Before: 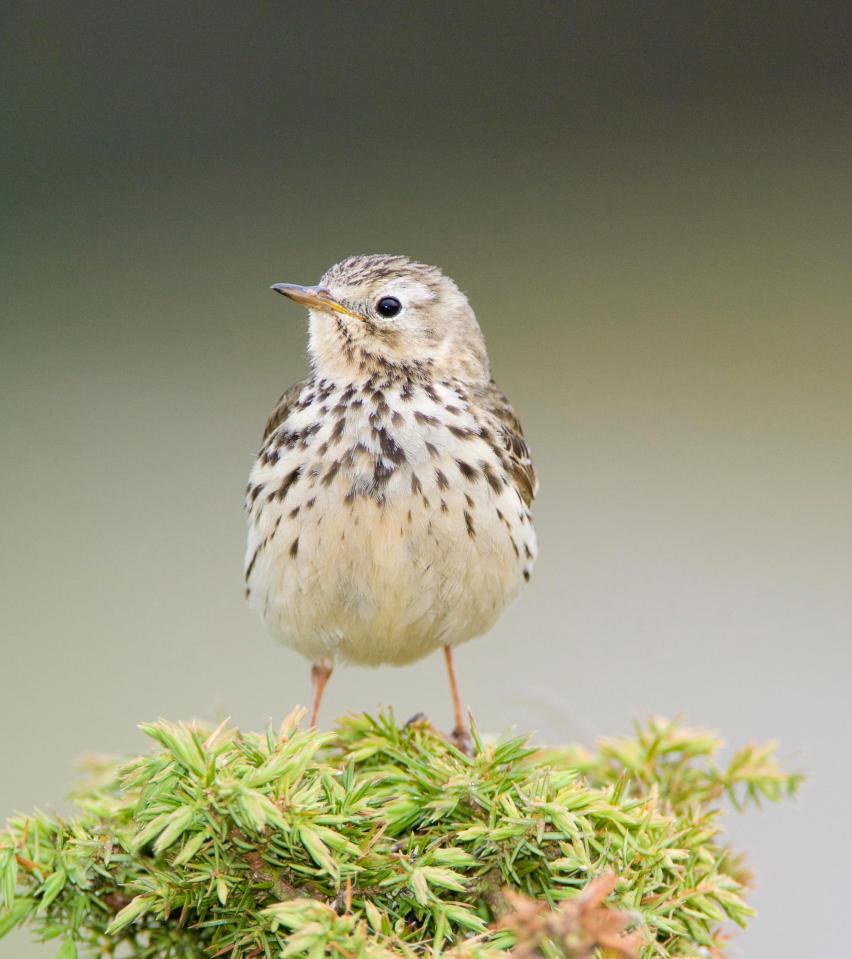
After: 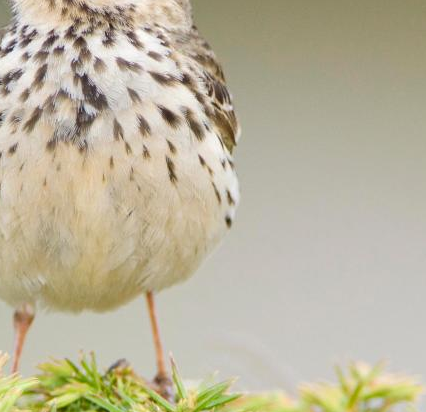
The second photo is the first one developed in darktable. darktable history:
crop: left 35.08%, top 36.963%, right 14.884%, bottom 20.058%
